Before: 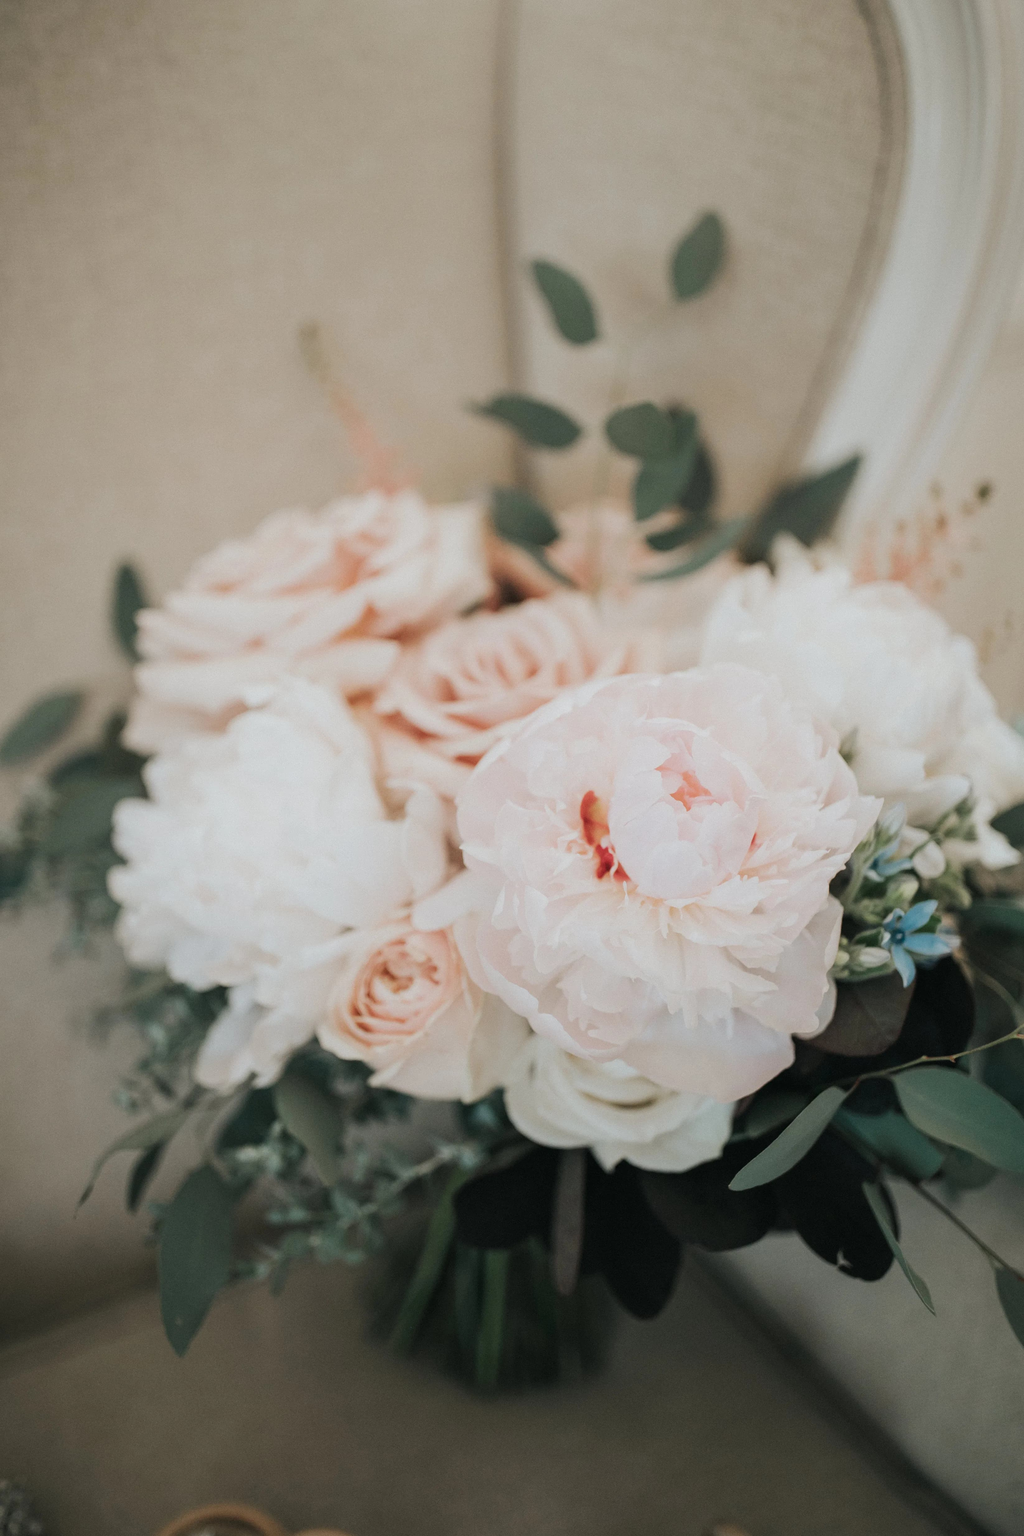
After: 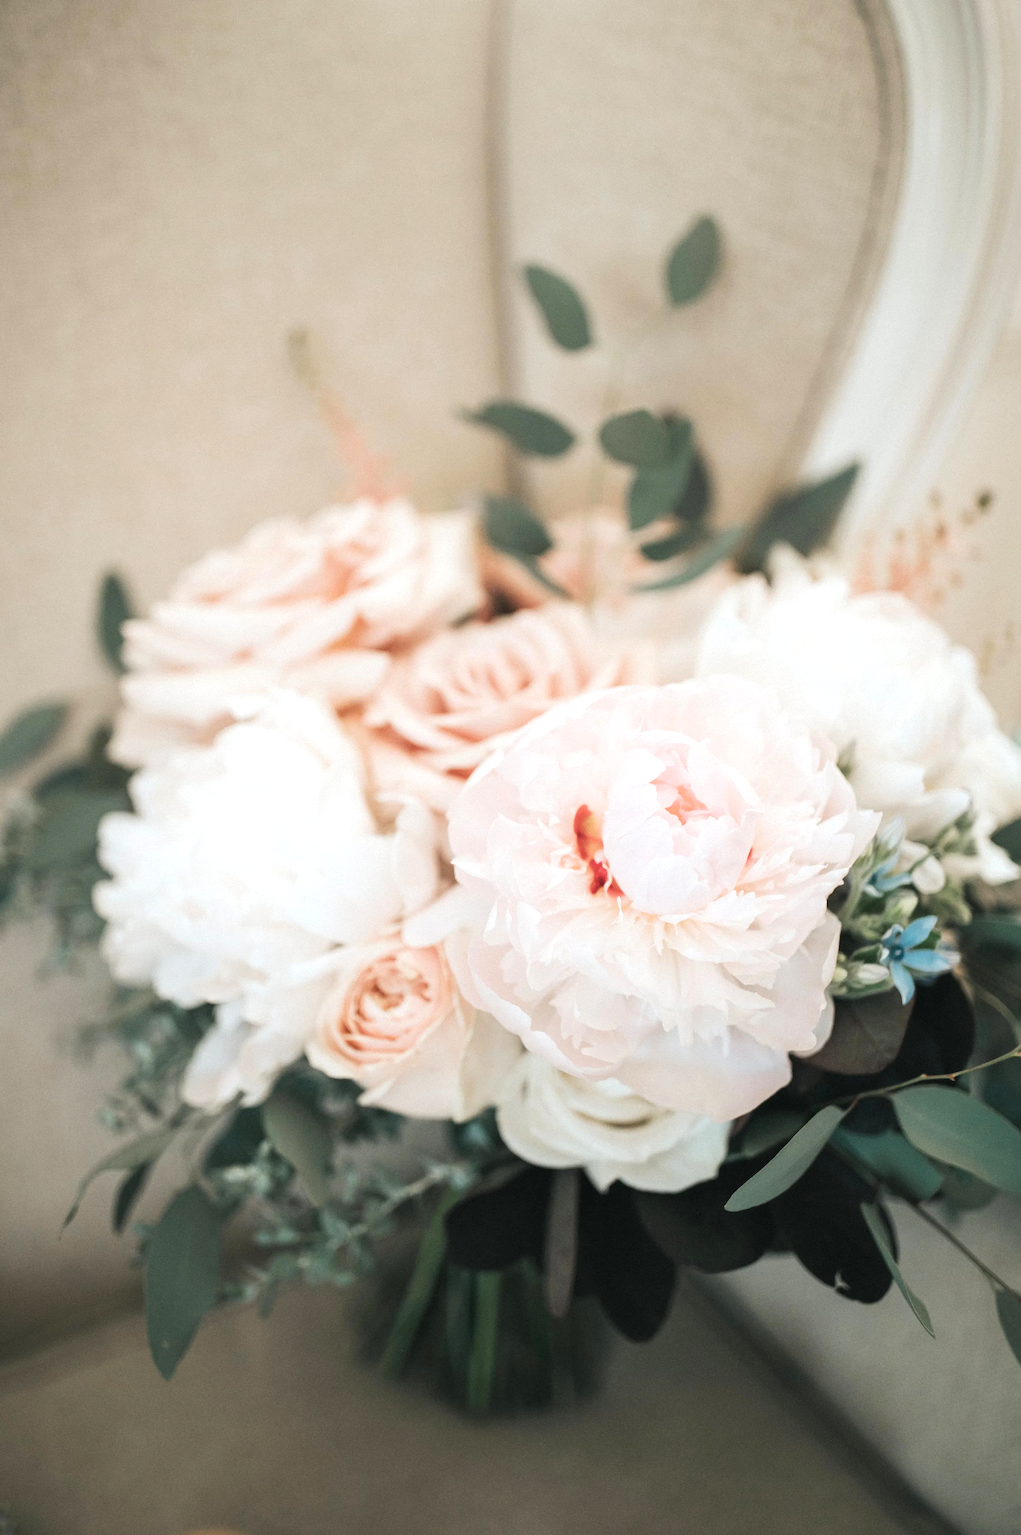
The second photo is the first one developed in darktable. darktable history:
exposure: black level correction 0, exposure 0.703 EV, compensate highlight preservation false
crop: left 1.628%, right 0.279%, bottom 1.672%
